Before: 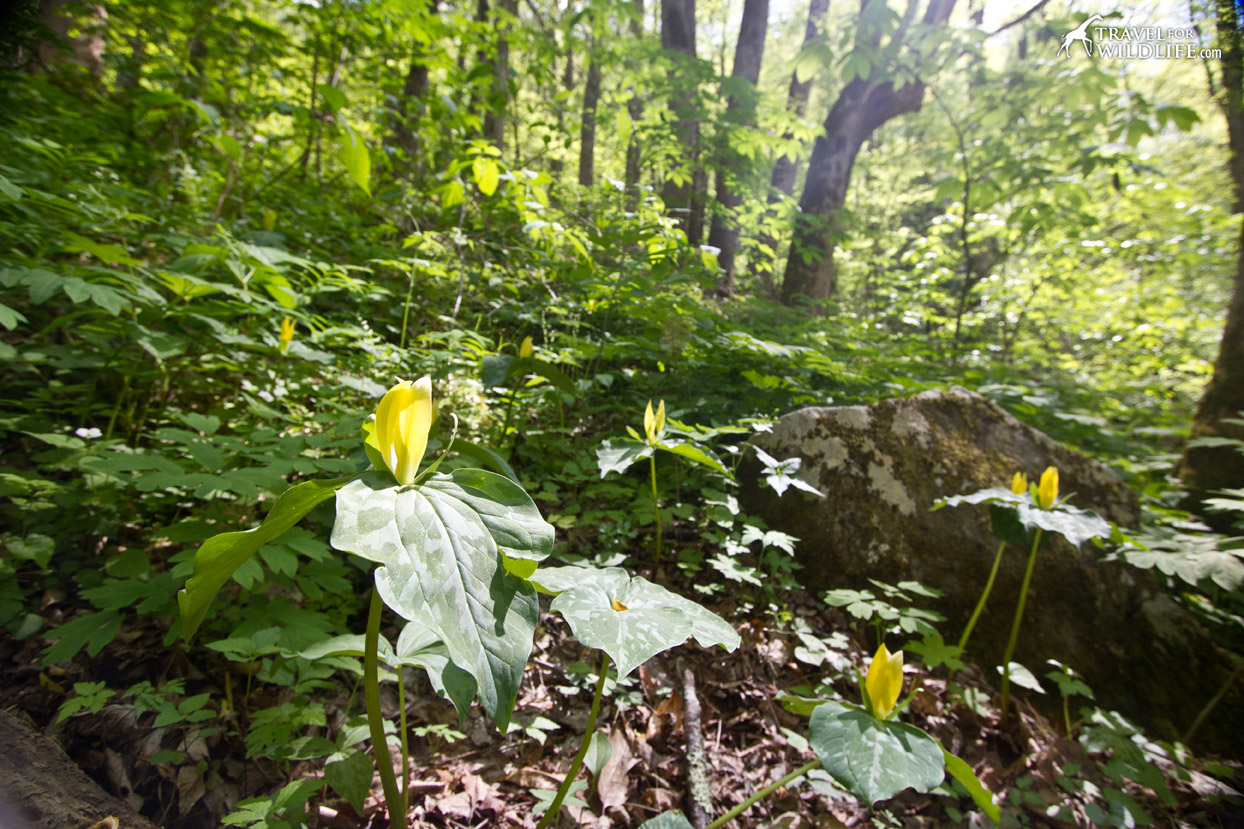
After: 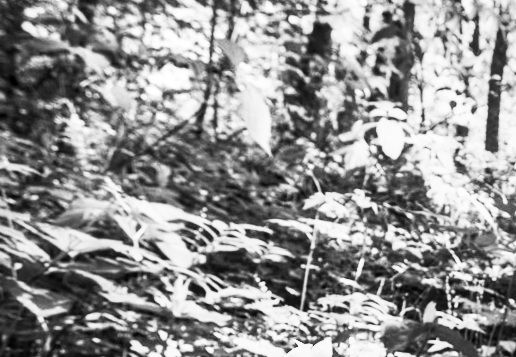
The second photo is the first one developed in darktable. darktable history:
crop and rotate: left 10.817%, top 0.062%, right 47.194%, bottom 53.626%
rotate and perspective: rotation 0.679°, lens shift (horizontal) 0.136, crop left 0.009, crop right 0.991, crop top 0.078, crop bottom 0.95
local contrast: on, module defaults
exposure: exposure 0.2 EV, compensate highlight preservation false
filmic rgb: black relative exposure -5 EV, hardness 2.88, contrast 1.3, highlights saturation mix -30%
shadows and highlights: radius 108.52, shadows 23.73, highlights -59.32, low approximation 0.01, soften with gaussian
monochrome: on, module defaults
contrast brightness saturation: contrast 0.53, brightness 0.47, saturation -1
